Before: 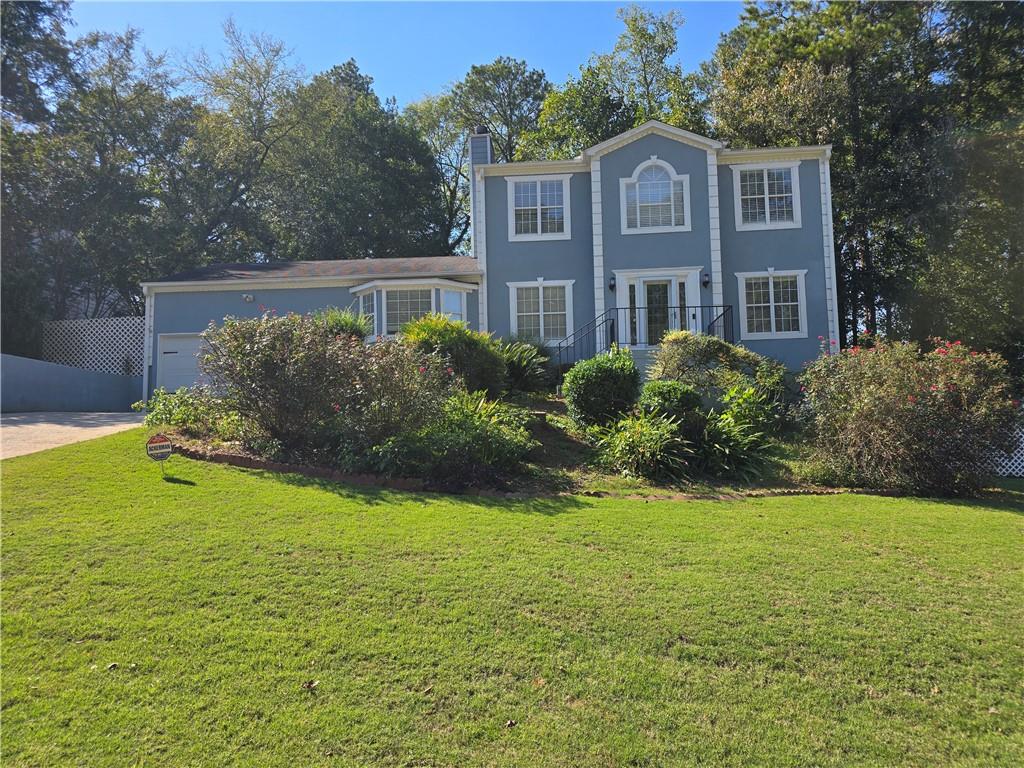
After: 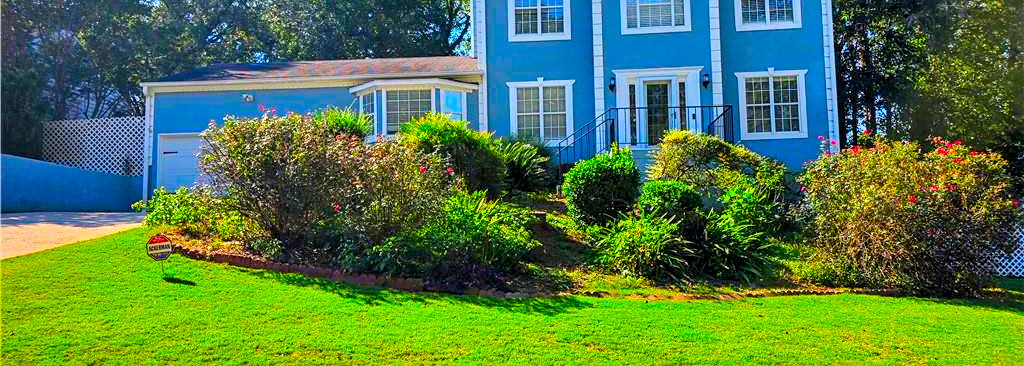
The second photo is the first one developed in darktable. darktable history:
crop and rotate: top 26.17%, bottom 26.069%
exposure: black level correction 0, exposure 0.499 EV, compensate exposure bias true, compensate highlight preservation false
local contrast: highlights 60%, shadows 59%, detail 160%
filmic rgb: black relative exposure -7.65 EV, white relative exposure 4.56 EV, hardness 3.61, iterations of high-quality reconstruction 0
sharpen: amount 0.214
color correction: highlights b* -0.037, saturation 2.94
